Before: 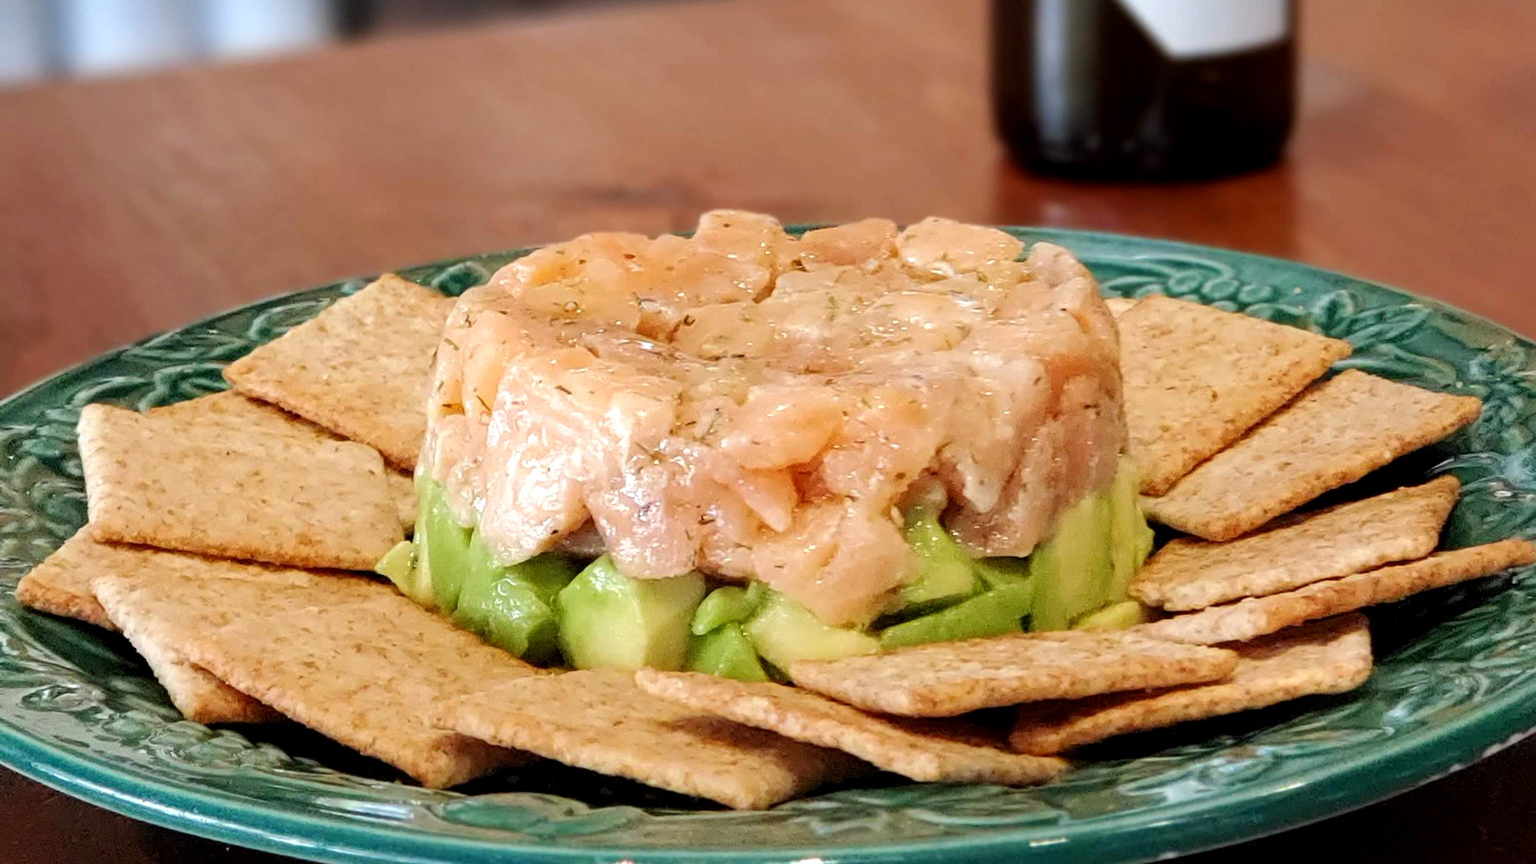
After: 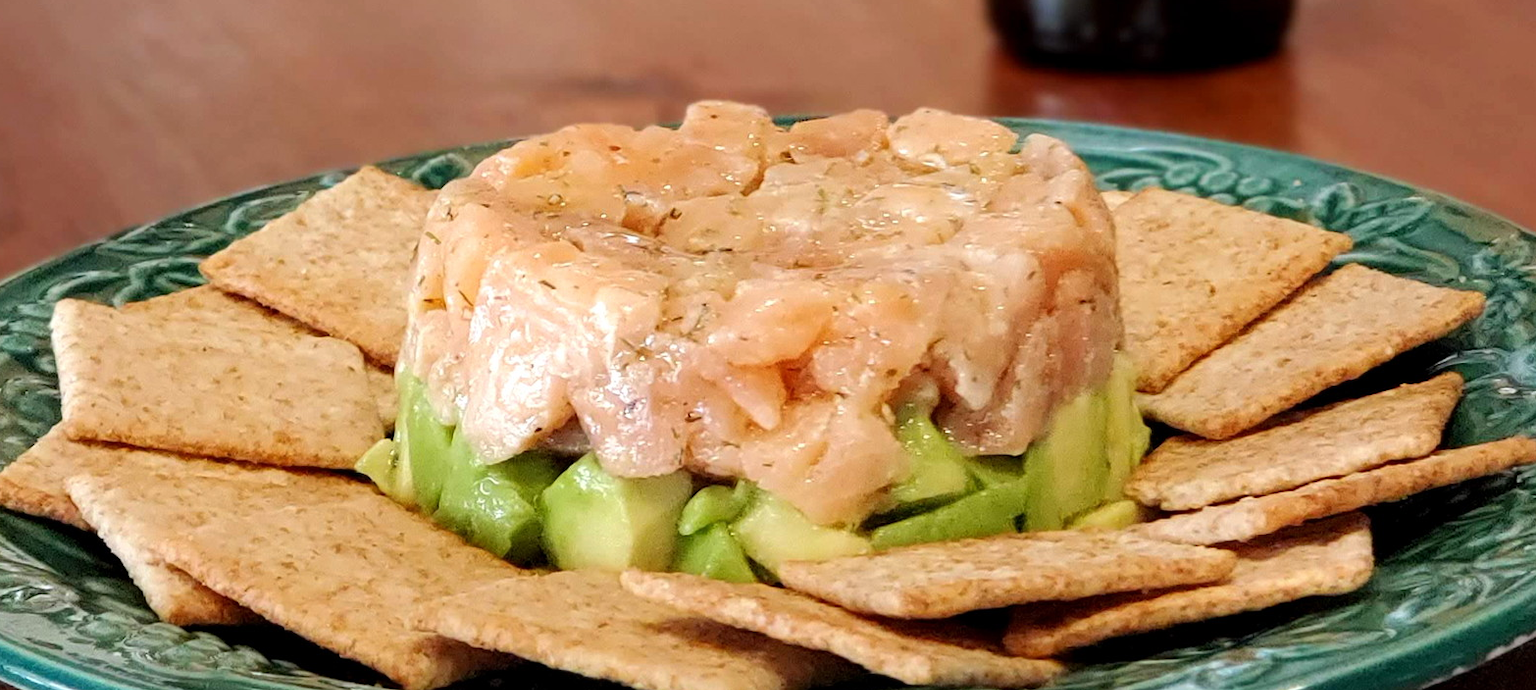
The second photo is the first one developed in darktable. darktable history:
crop and rotate: left 1.868%, top 12.992%, right 0.251%, bottom 8.749%
